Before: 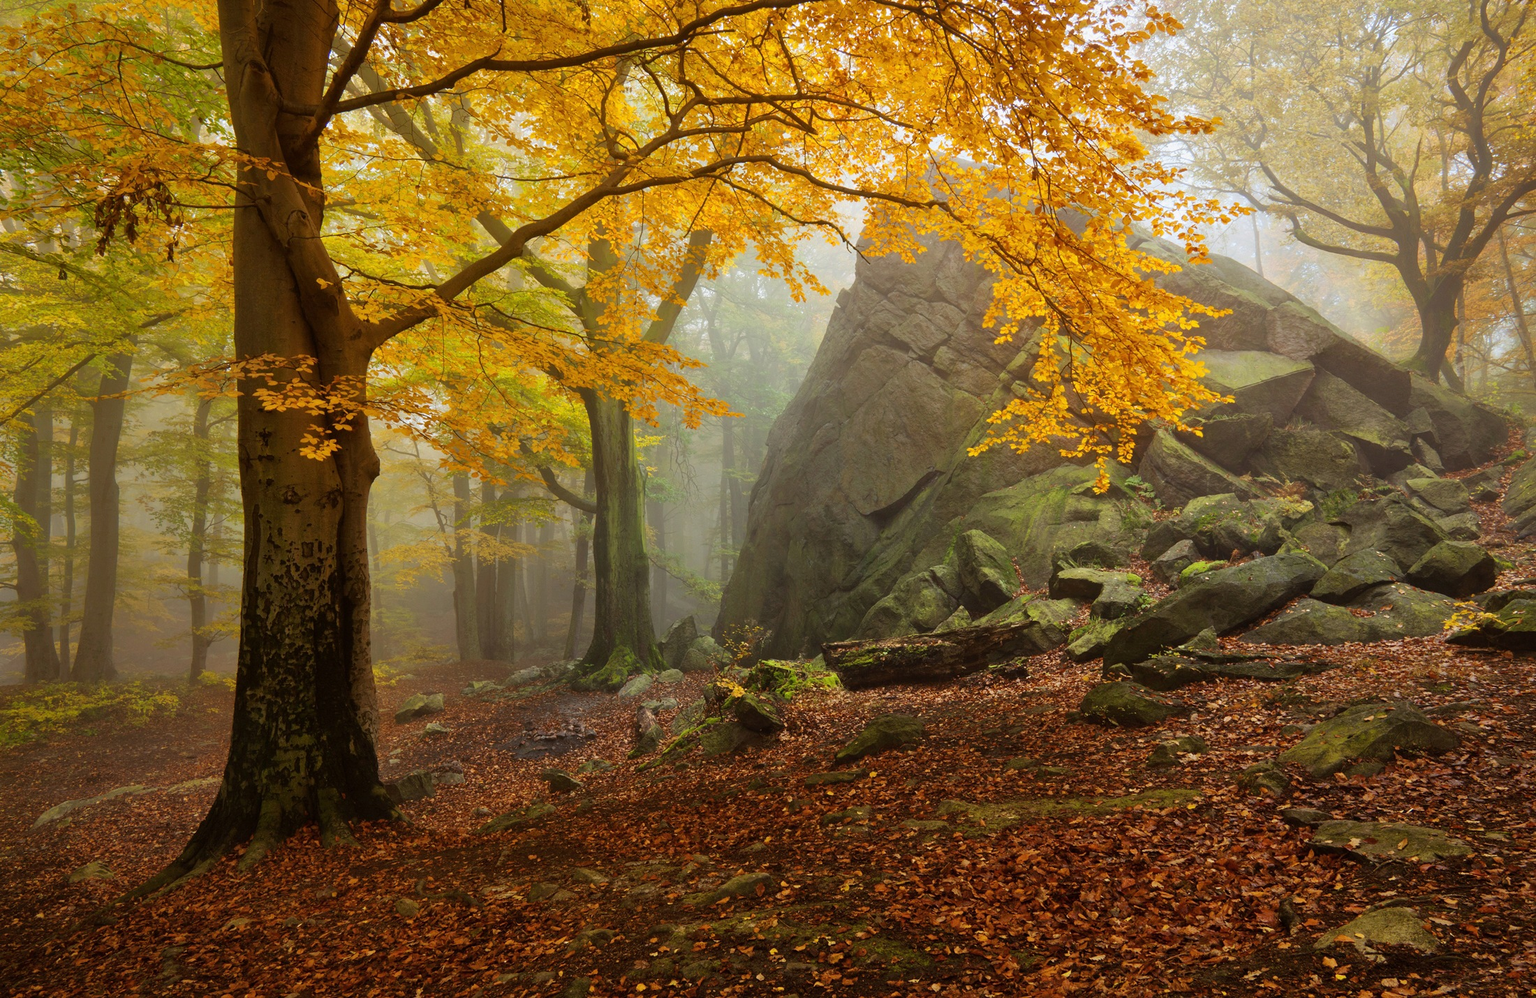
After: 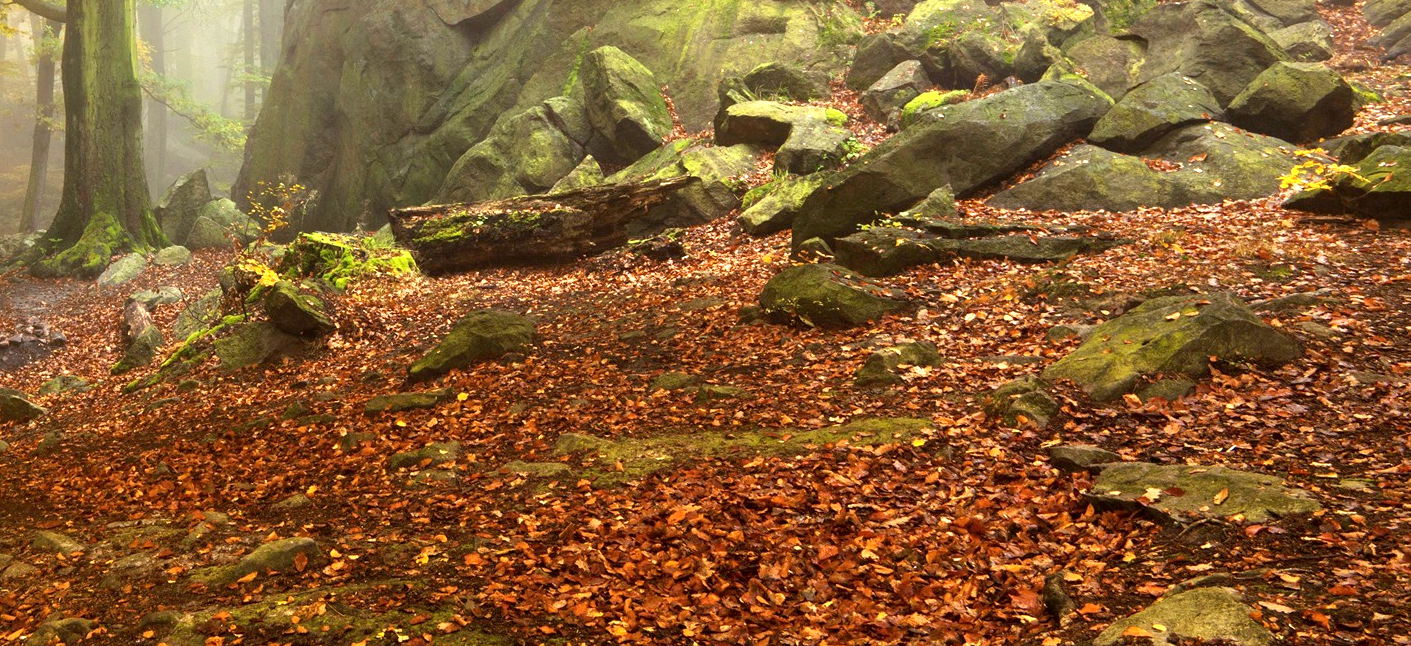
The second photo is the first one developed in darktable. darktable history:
crop and rotate: left 35.843%, top 49.889%, bottom 4.893%
exposure: black level correction 0.001, exposure 1.307 EV, compensate highlight preservation false
